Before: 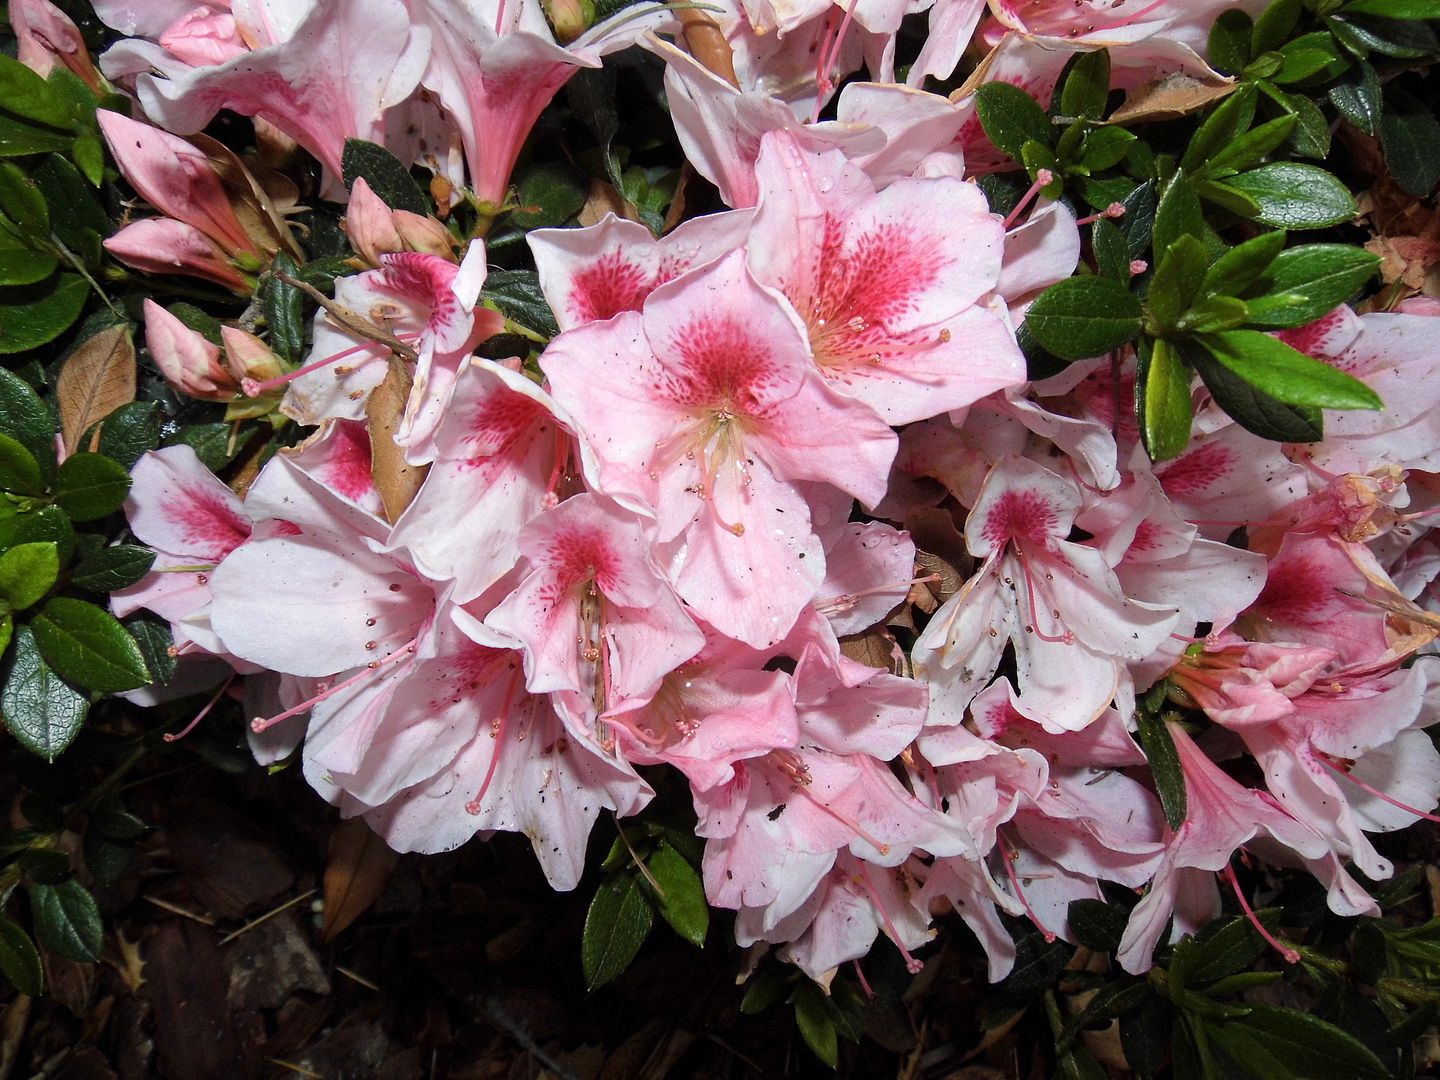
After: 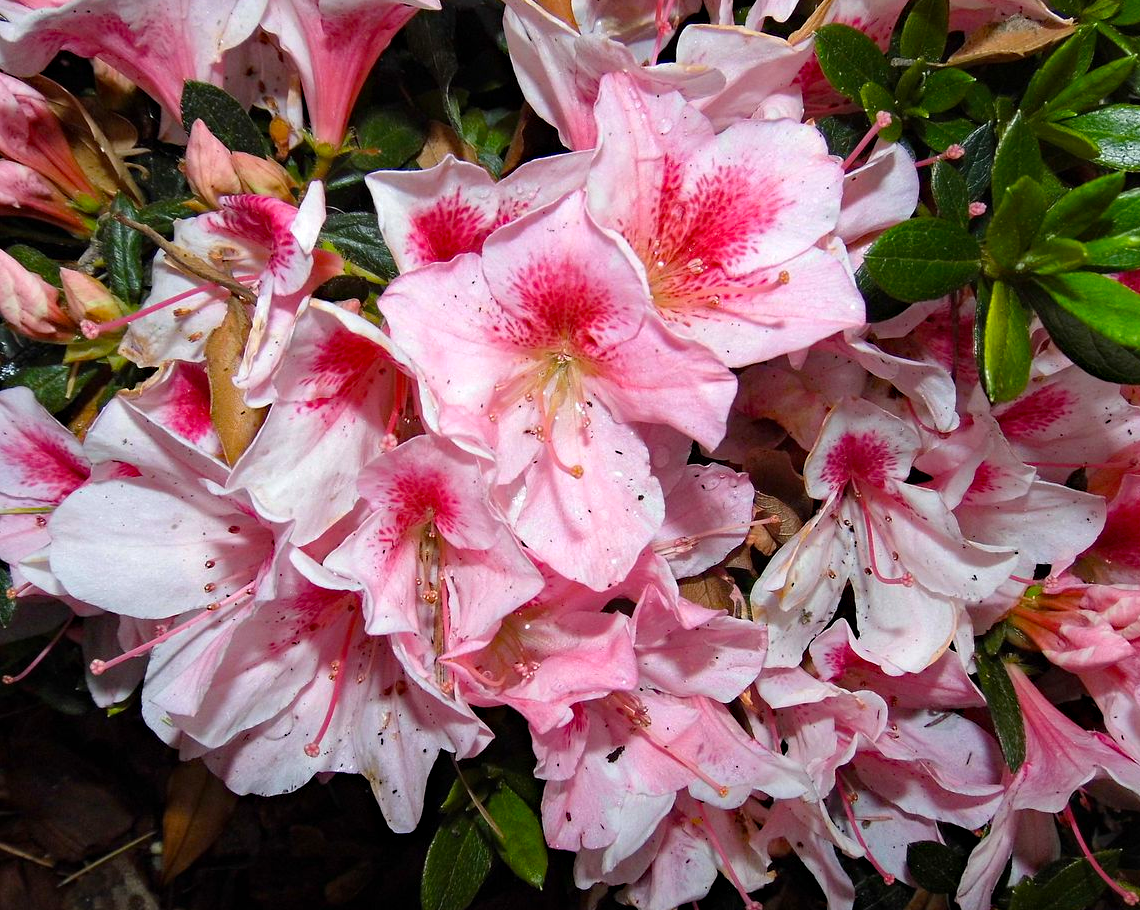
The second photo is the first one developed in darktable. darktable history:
color balance: output saturation 120%
crop: left 11.225%, top 5.381%, right 9.565%, bottom 10.314%
haze removal: compatibility mode true, adaptive false
